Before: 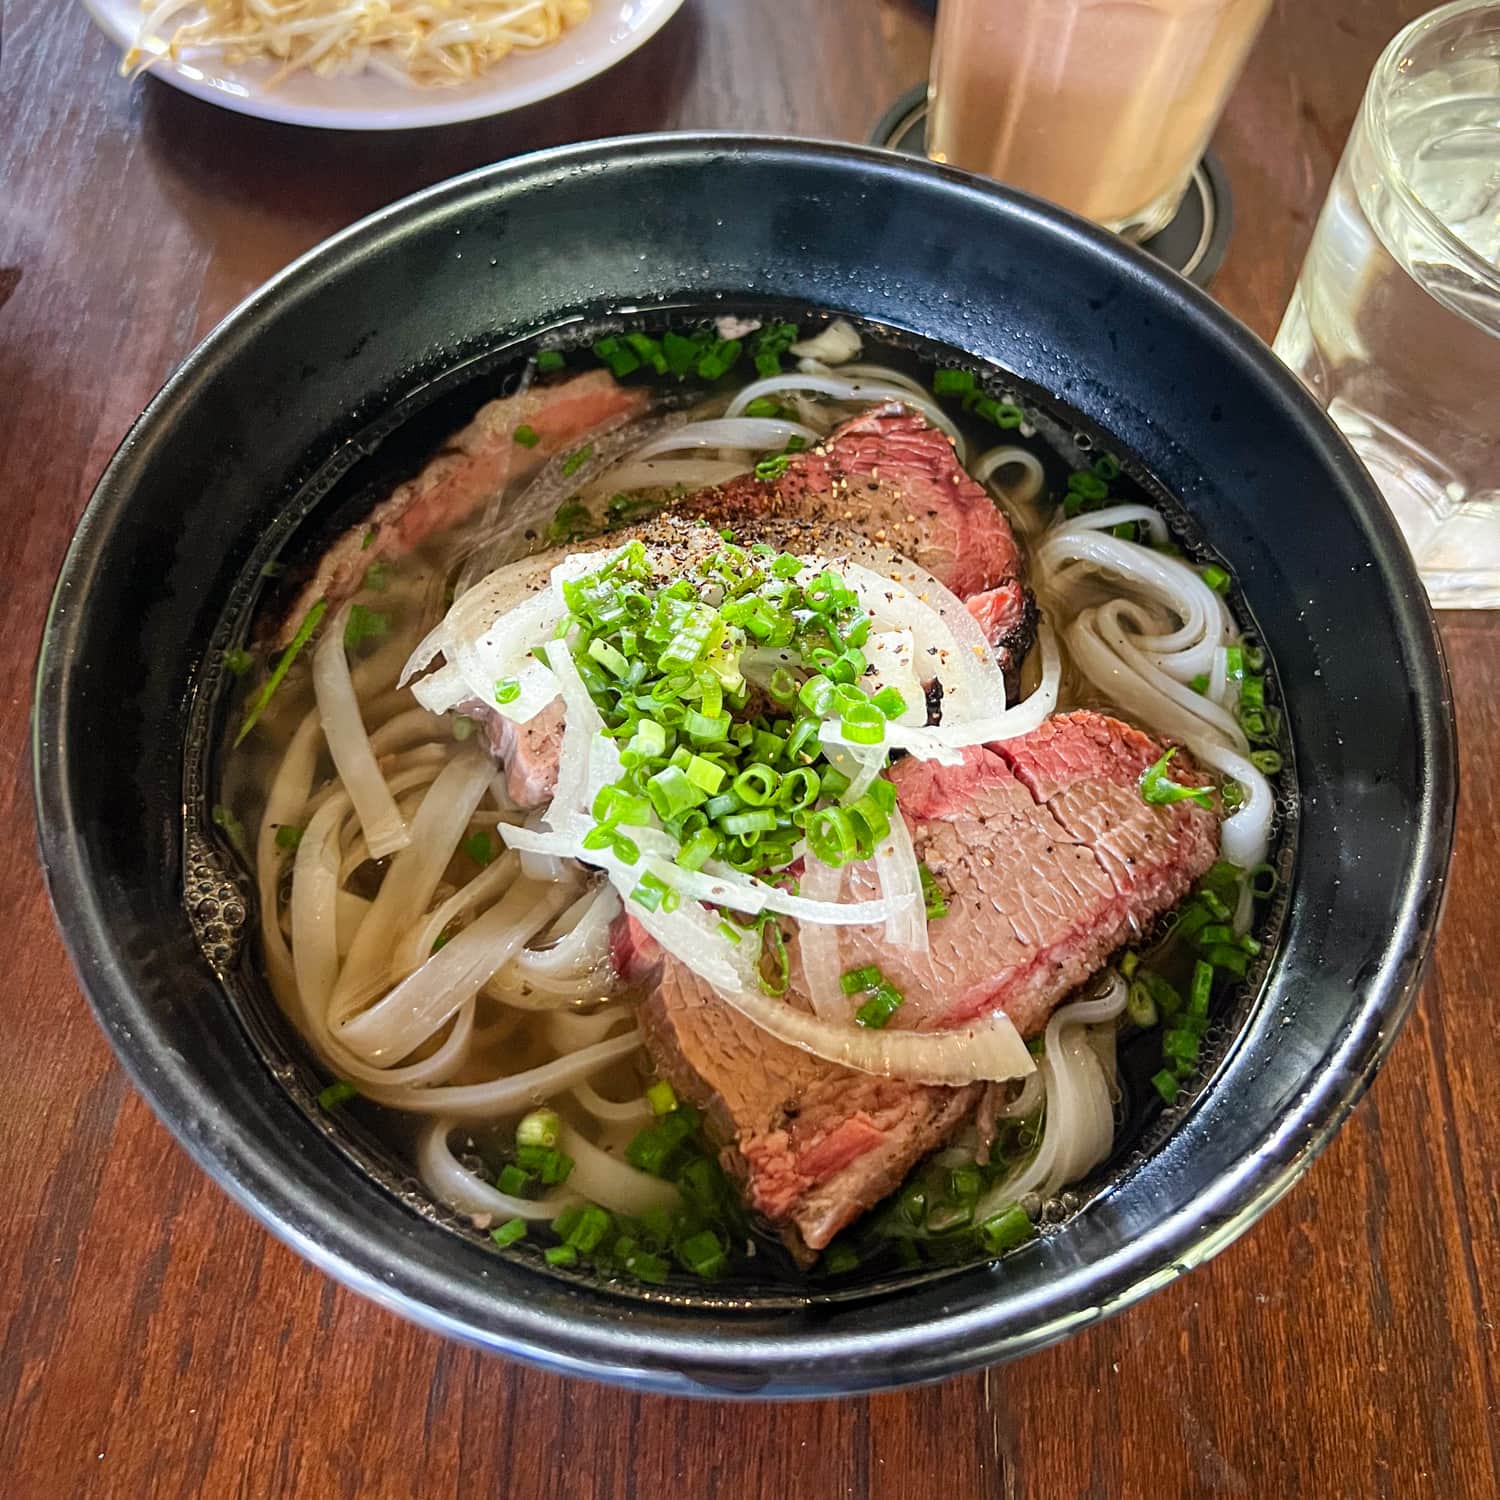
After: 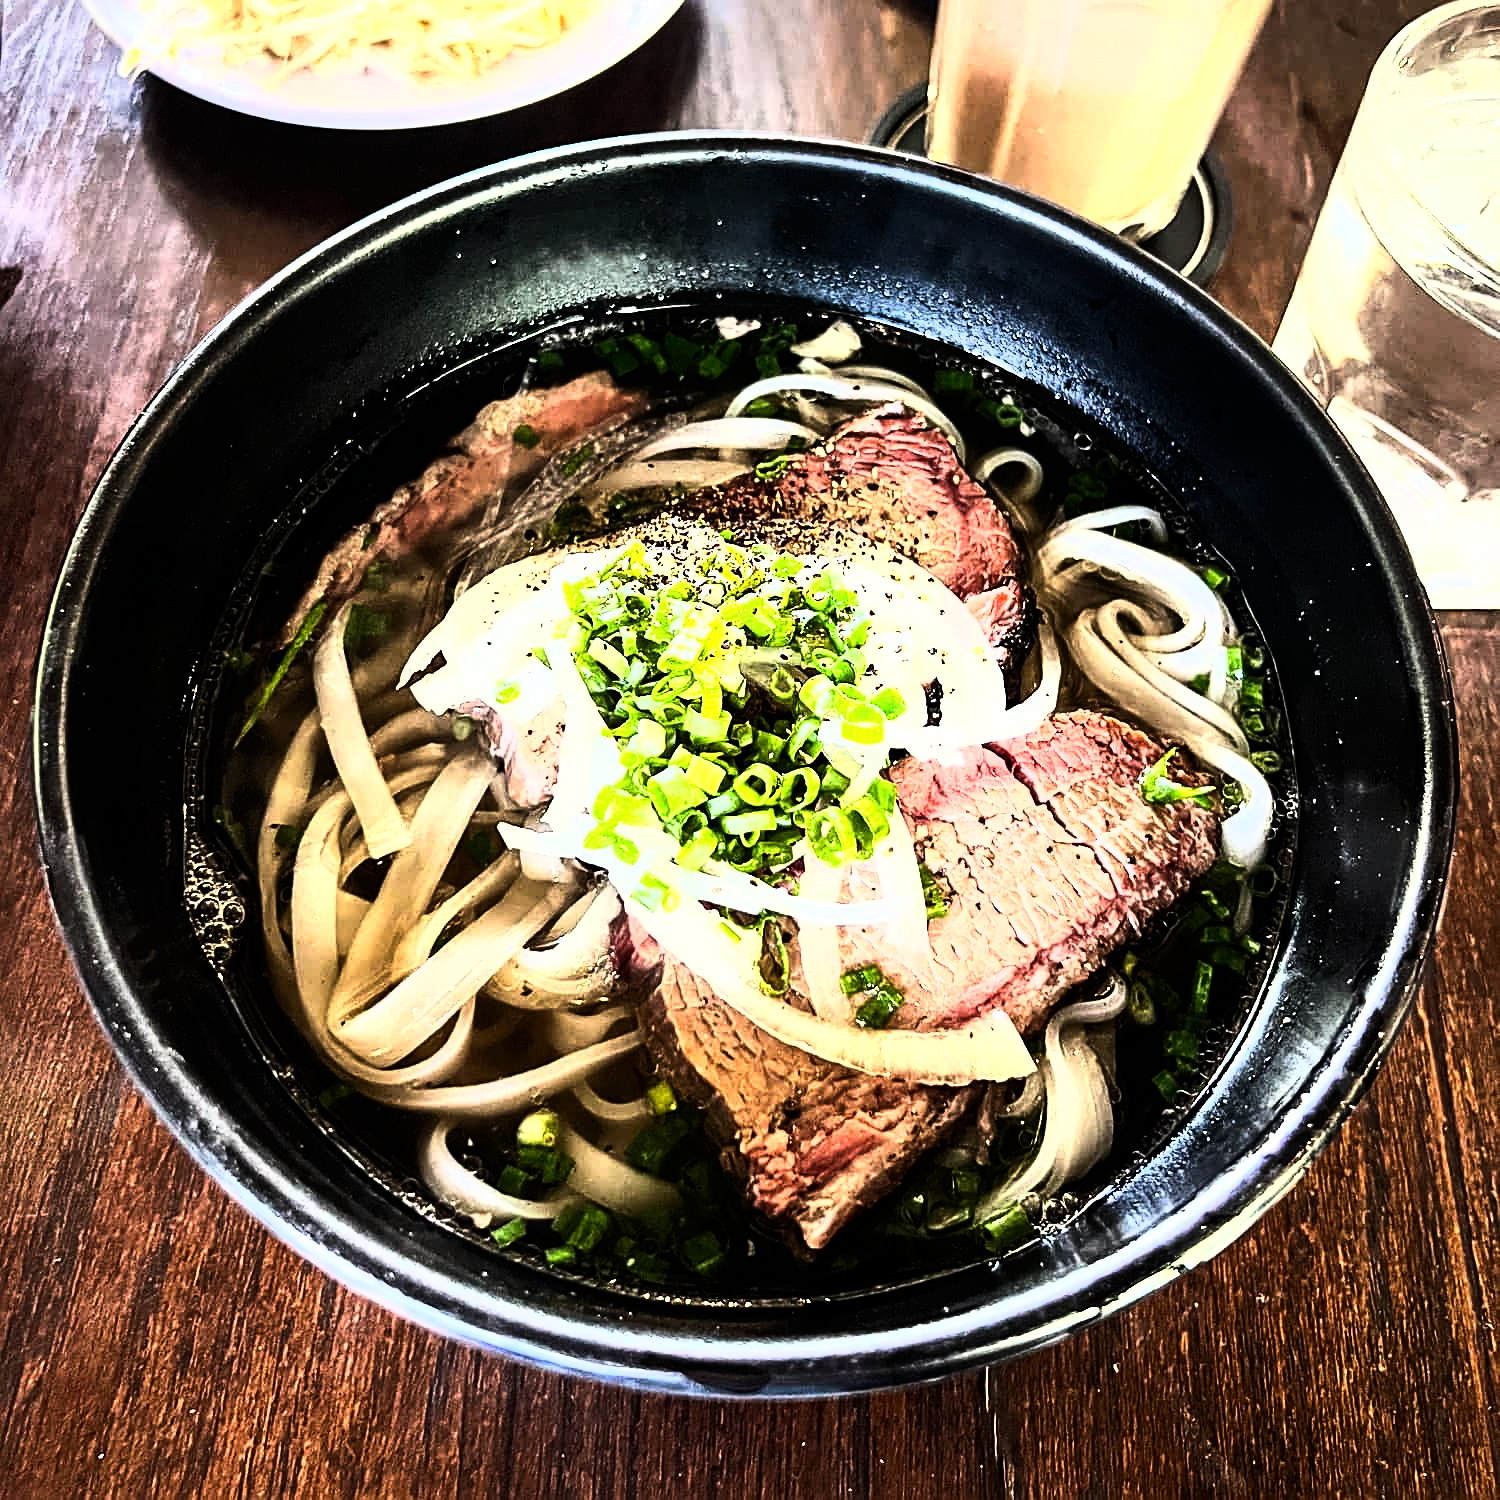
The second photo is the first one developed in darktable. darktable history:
sharpen: on, module defaults
tone curve: curves: ch0 [(0, 0) (0.003, 0) (0.011, 0.001) (0.025, 0.003) (0.044, 0.003) (0.069, 0.006) (0.1, 0.009) (0.136, 0.014) (0.177, 0.029) (0.224, 0.061) (0.277, 0.127) (0.335, 0.218) (0.399, 0.38) (0.468, 0.588) (0.543, 0.809) (0.623, 0.947) (0.709, 0.987) (0.801, 0.99) (0.898, 0.99) (1, 1)]
